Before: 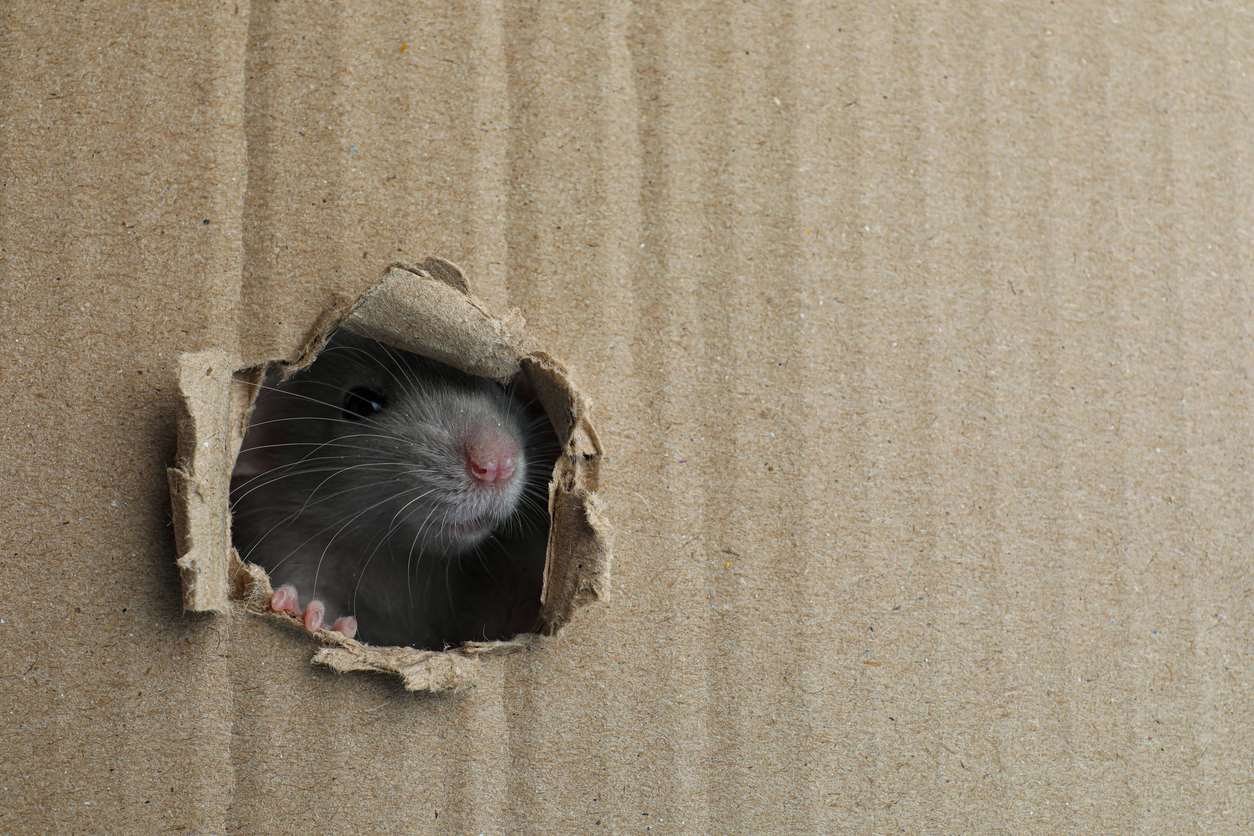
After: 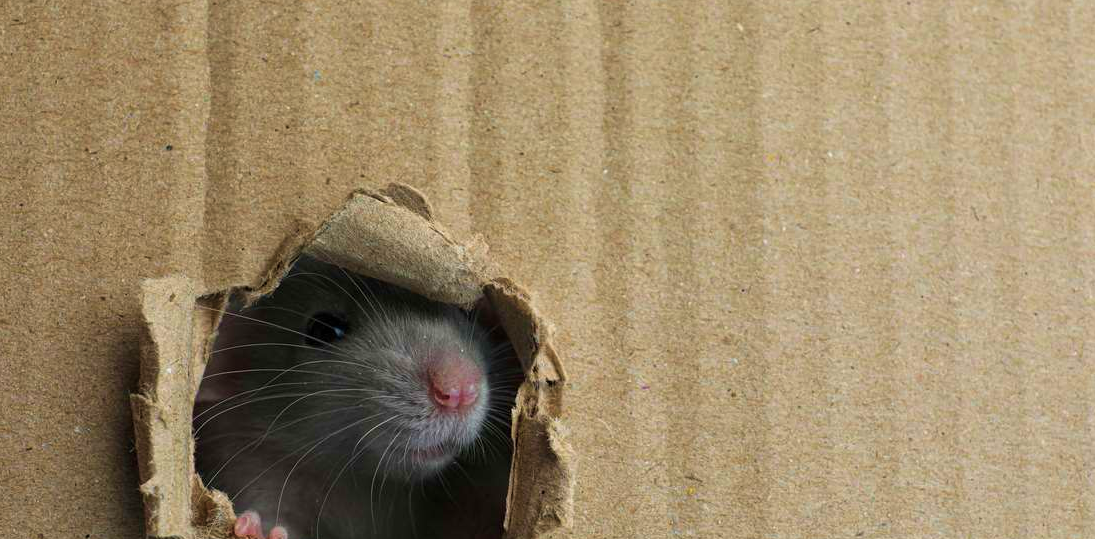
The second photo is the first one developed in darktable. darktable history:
velvia: strength 50%
crop: left 3.015%, top 8.969%, right 9.647%, bottom 26.457%
